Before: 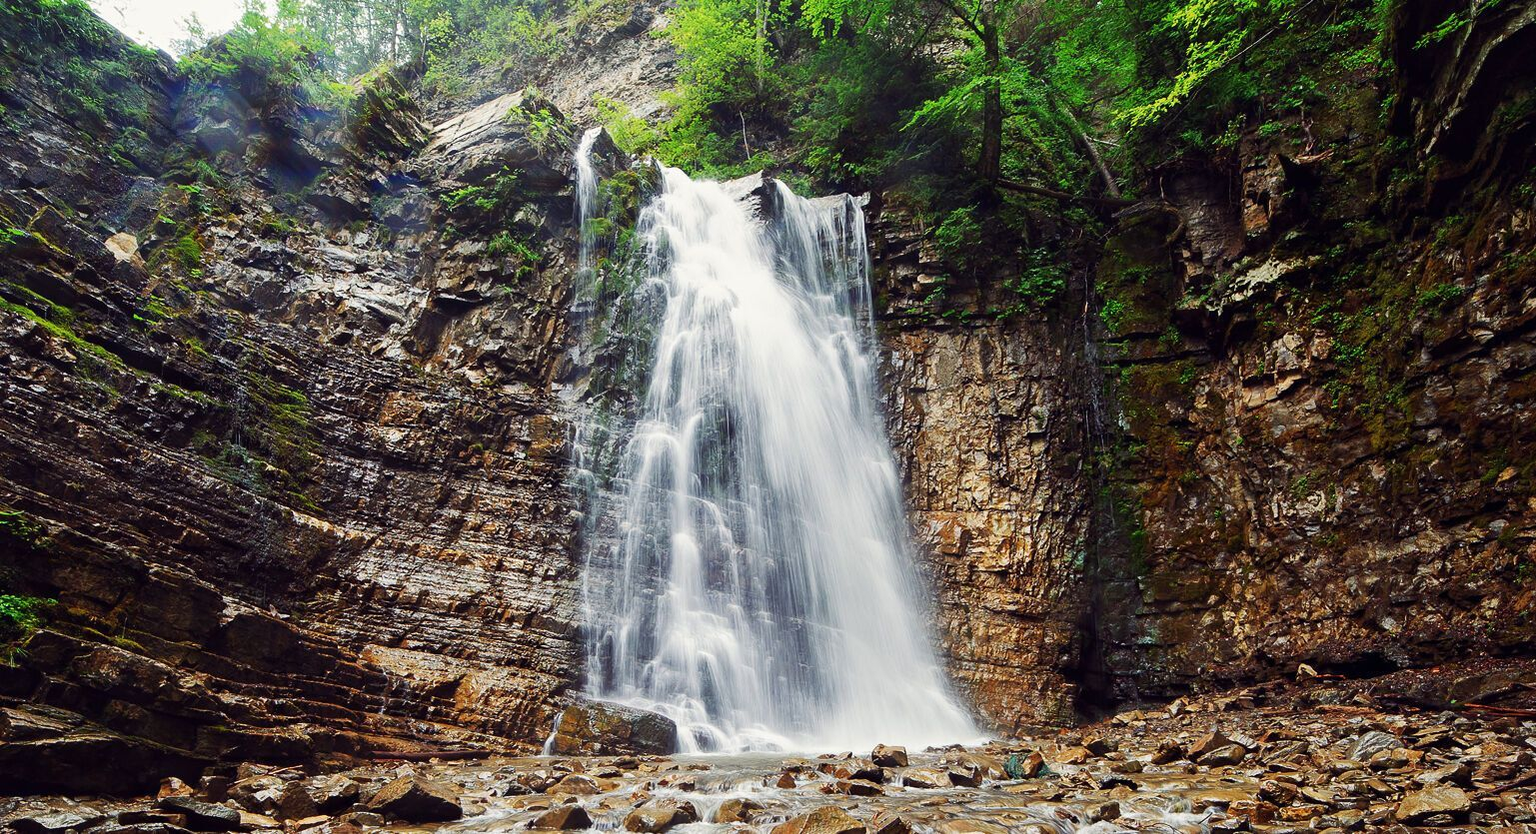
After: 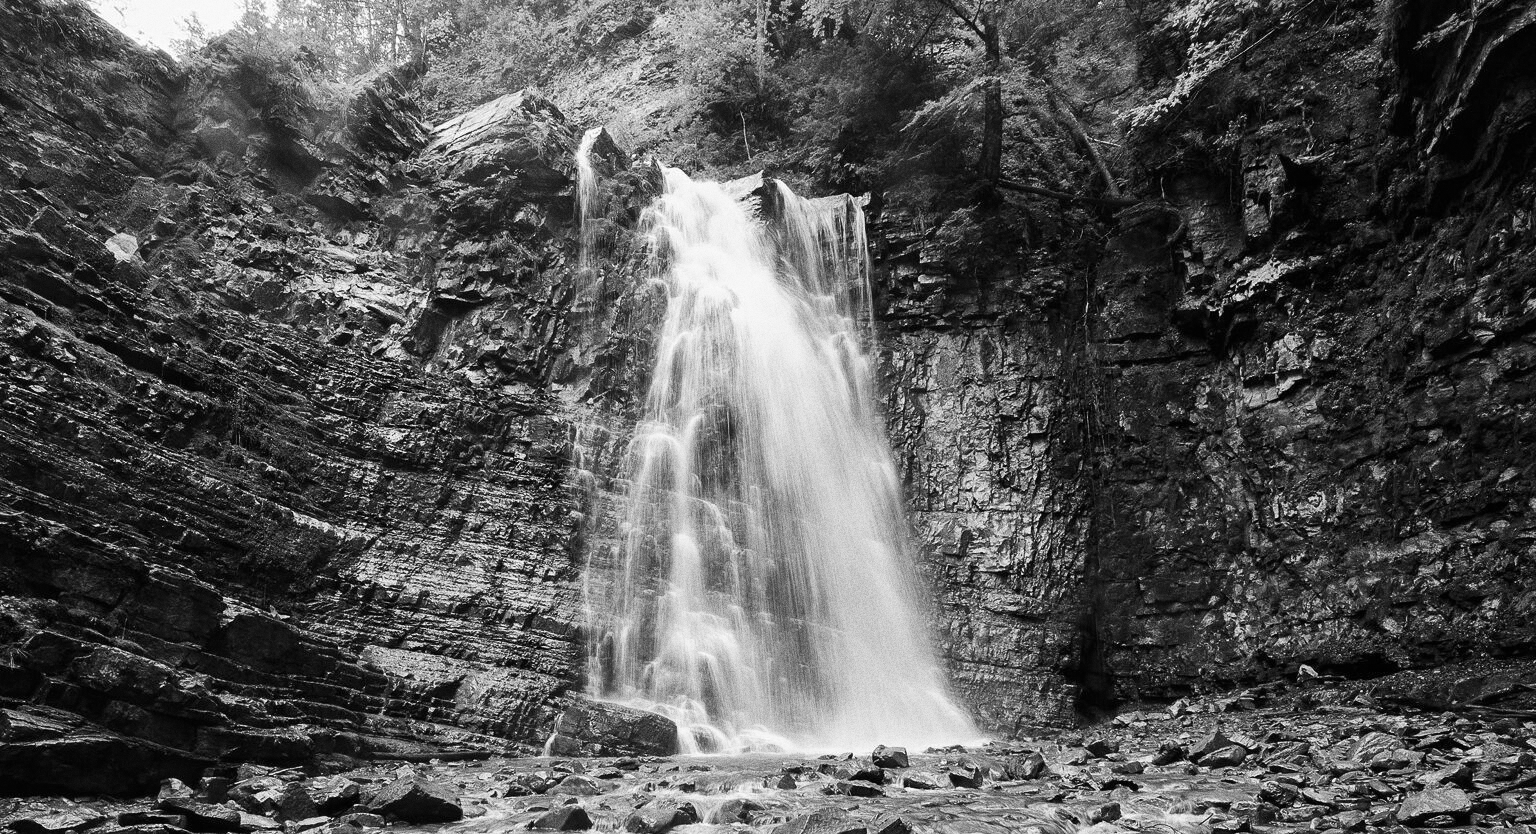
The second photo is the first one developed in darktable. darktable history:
grain: coarseness 0.09 ISO, strength 40%
monochrome: on, module defaults
